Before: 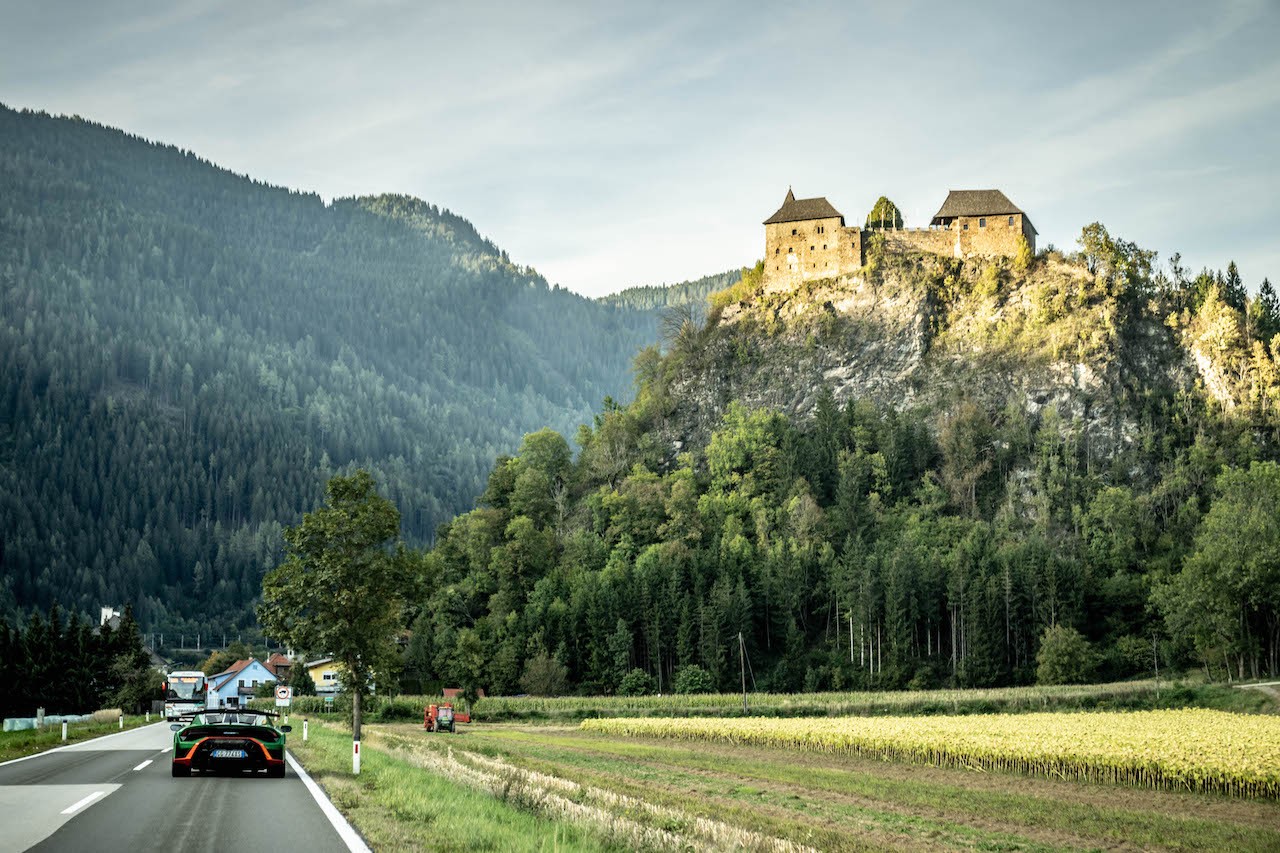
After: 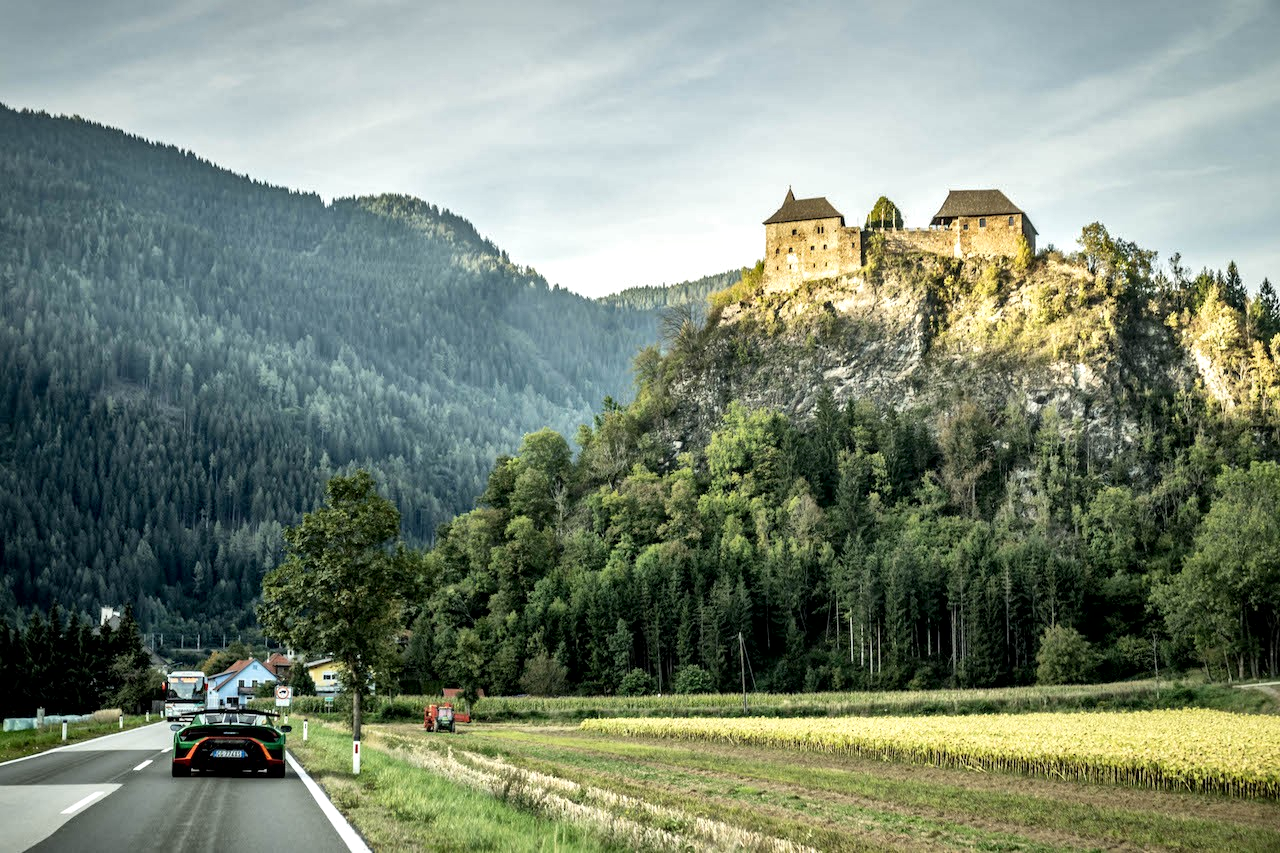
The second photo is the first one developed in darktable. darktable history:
local contrast: mode bilateral grid, contrast 21, coarseness 50, detail 162%, midtone range 0.2
